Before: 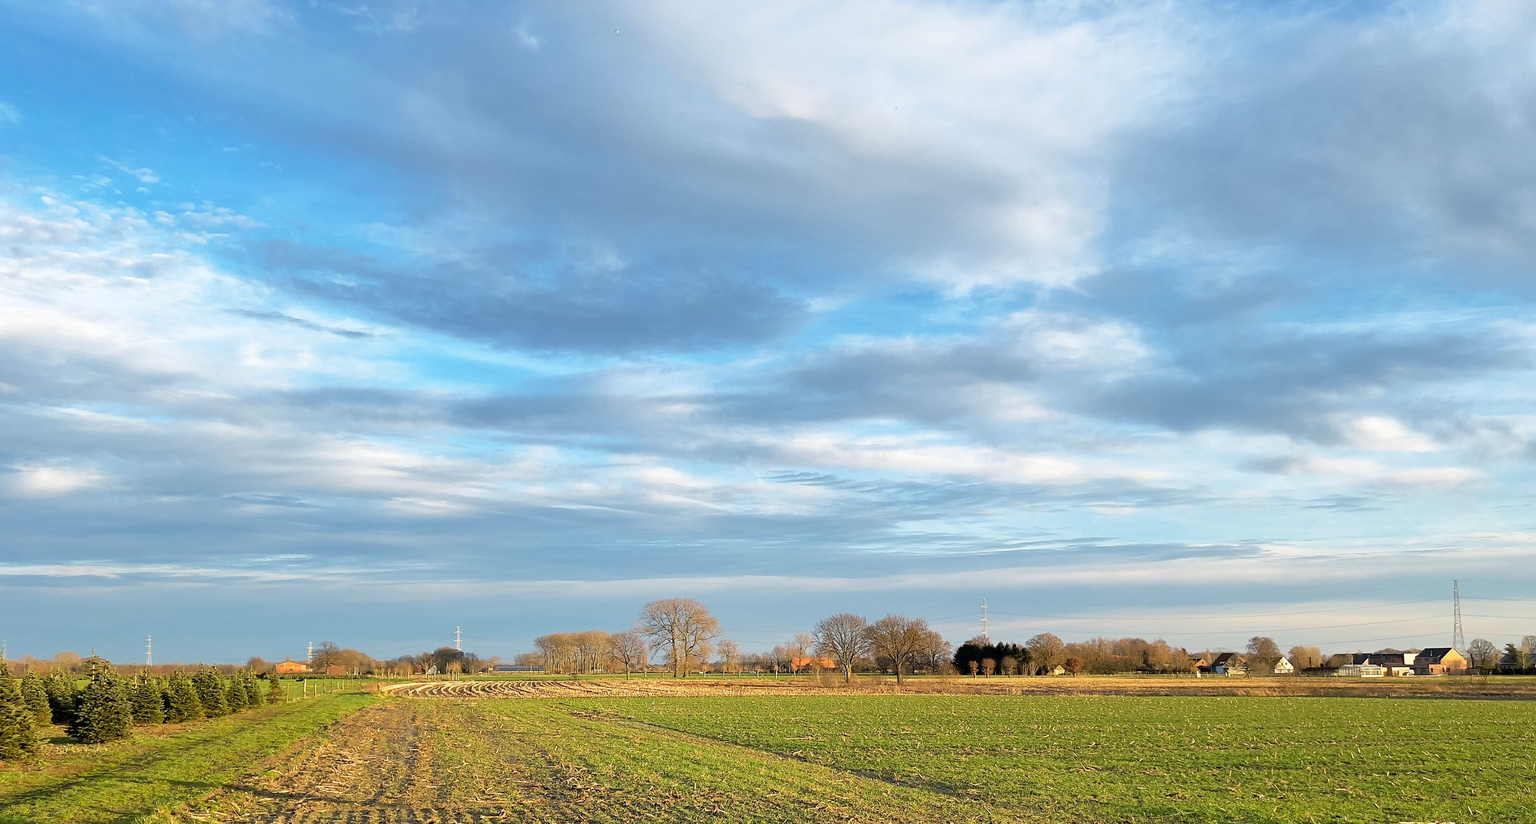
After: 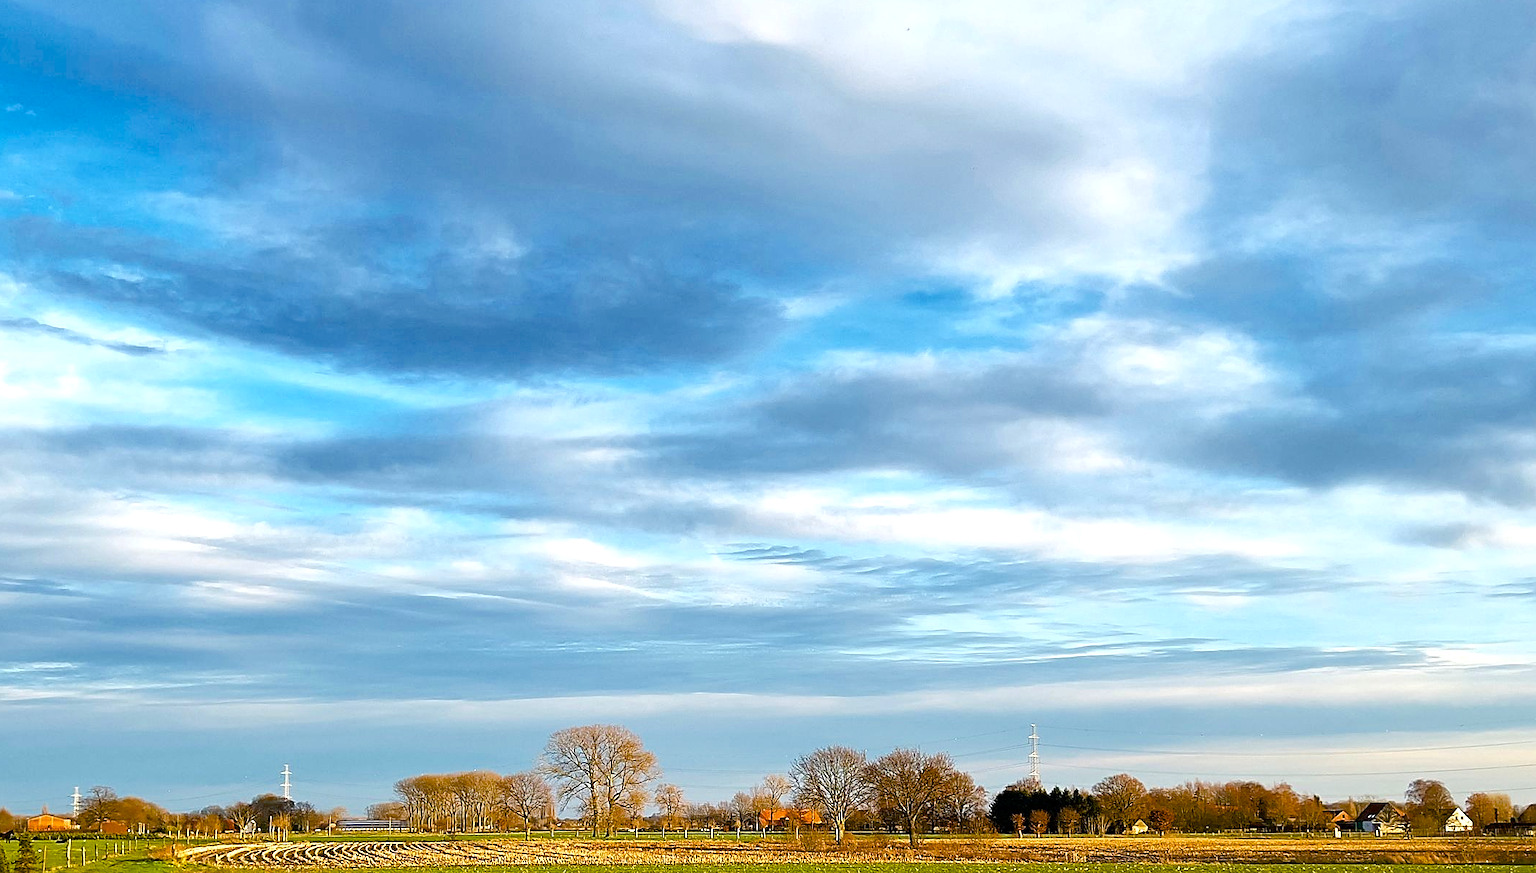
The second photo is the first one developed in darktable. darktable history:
color balance rgb: perceptual saturation grading › global saturation 34.726%, perceptual saturation grading › highlights -25.743%, perceptual saturation grading › shadows 50.241%, global vibrance 9.297%, contrast 14.79%, saturation formula JzAzBz (2021)
crop and rotate: left 16.731%, top 10.702%, right 12.835%, bottom 14.611%
sharpen: on, module defaults
